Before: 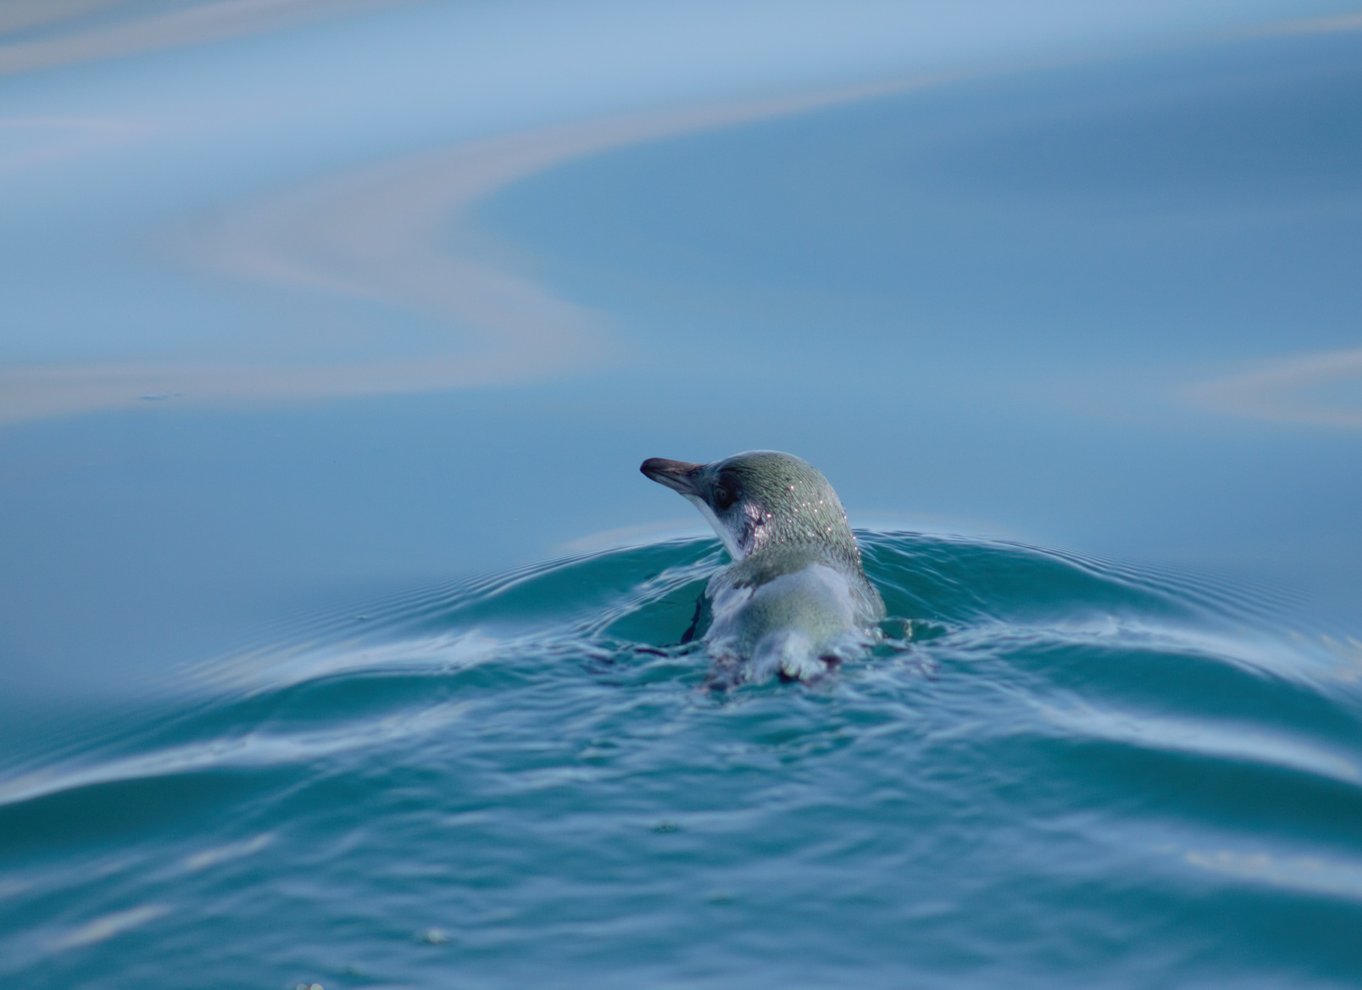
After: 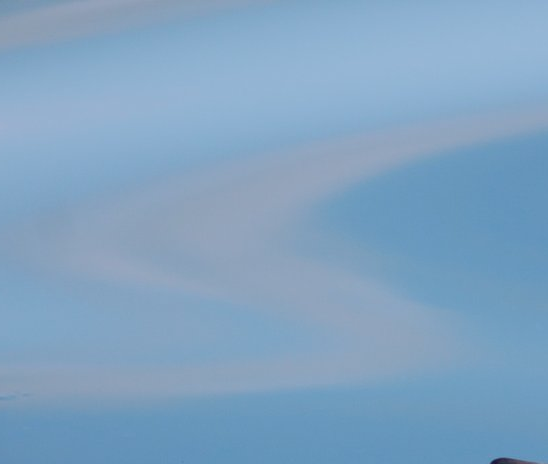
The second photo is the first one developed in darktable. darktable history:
crop and rotate: left 11.196%, top 0.071%, right 48.506%, bottom 53.024%
